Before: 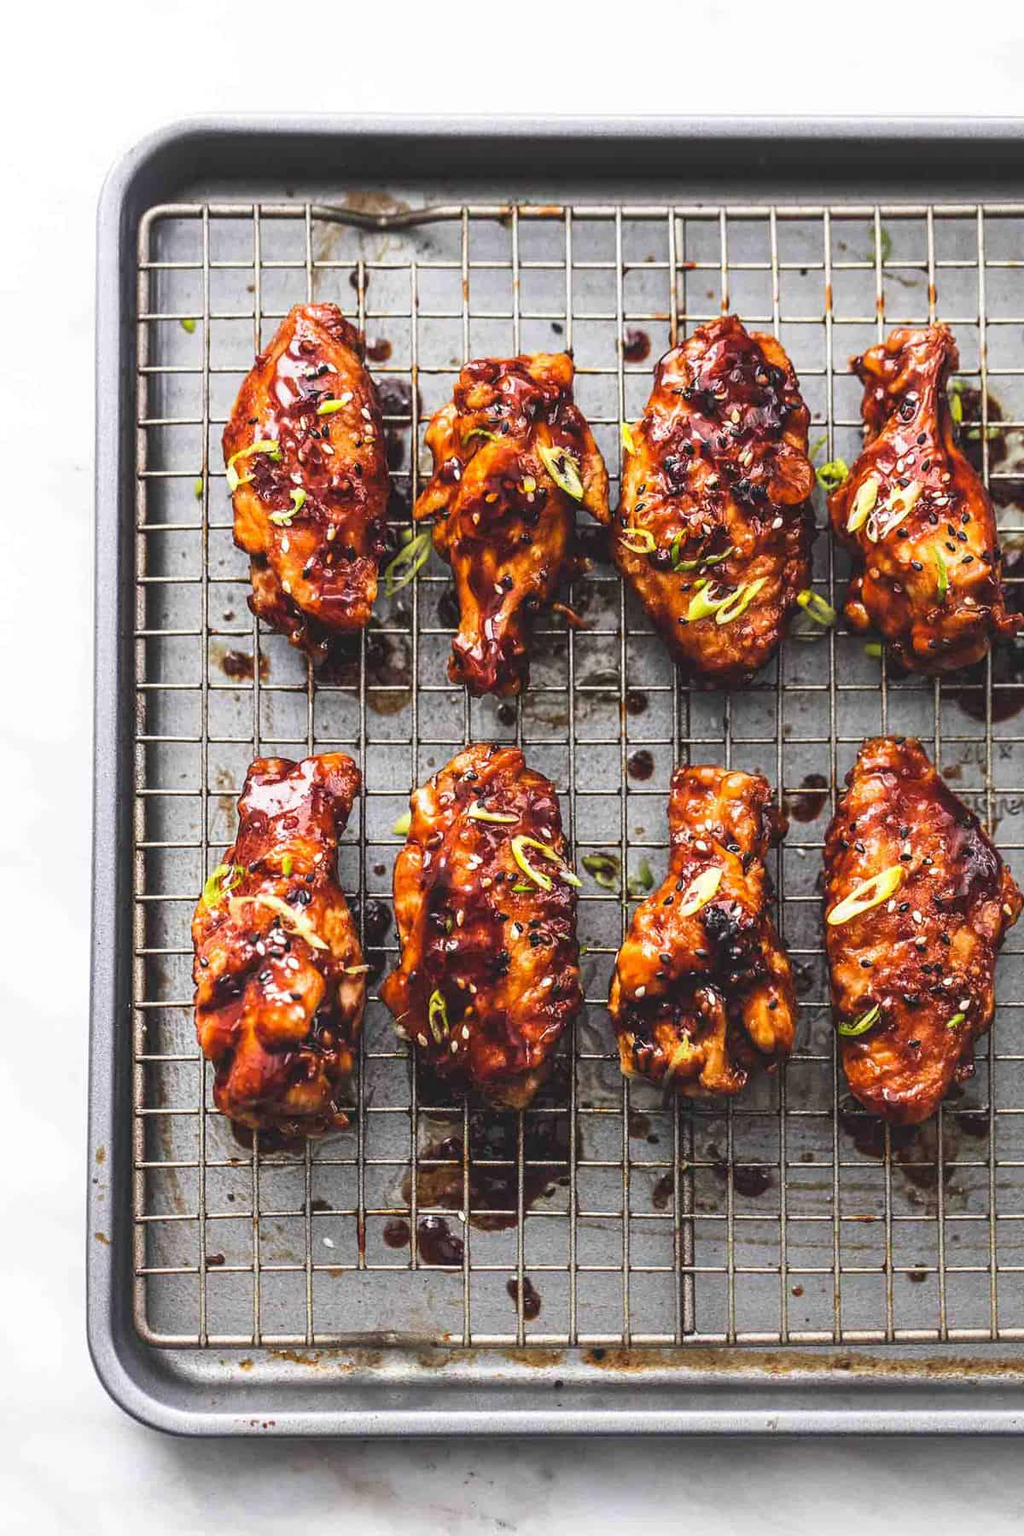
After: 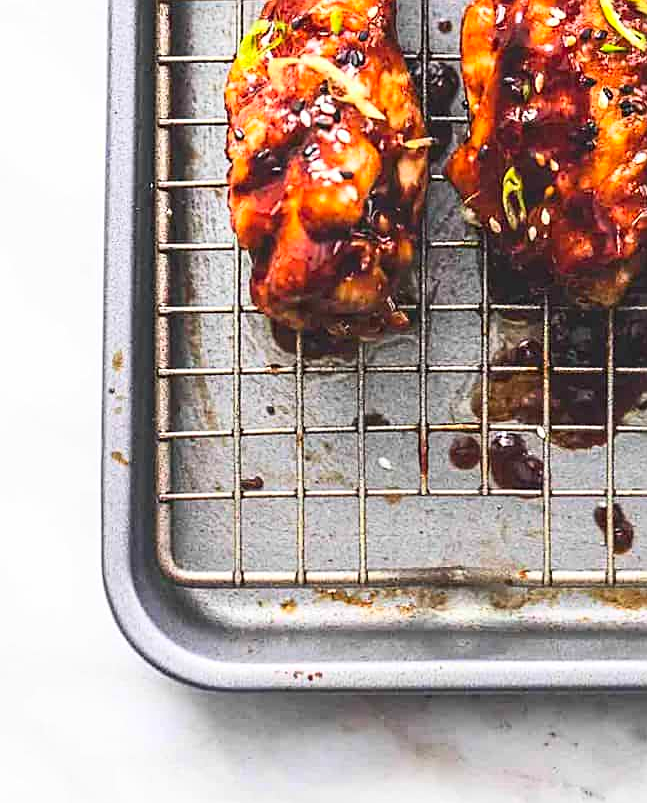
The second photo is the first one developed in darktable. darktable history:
sharpen: on, module defaults
crop and rotate: top 55.221%, right 46.053%, bottom 0.128%
contrast brightness saturation: contrast 0.2, brightness 0.164, saturation 0.225
